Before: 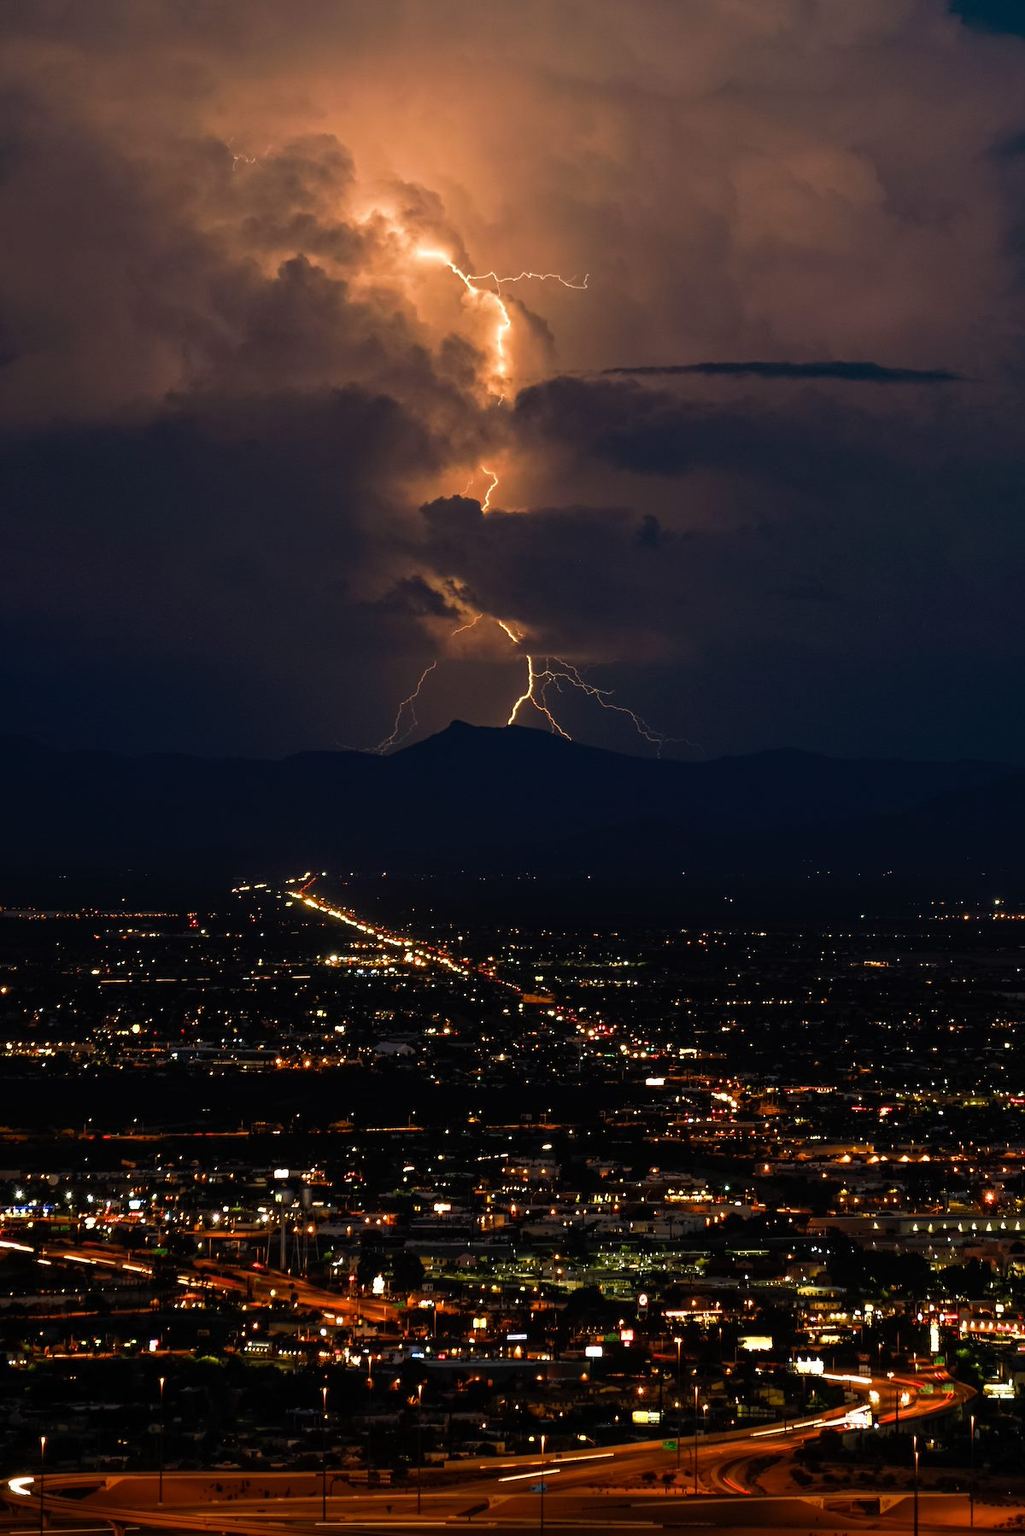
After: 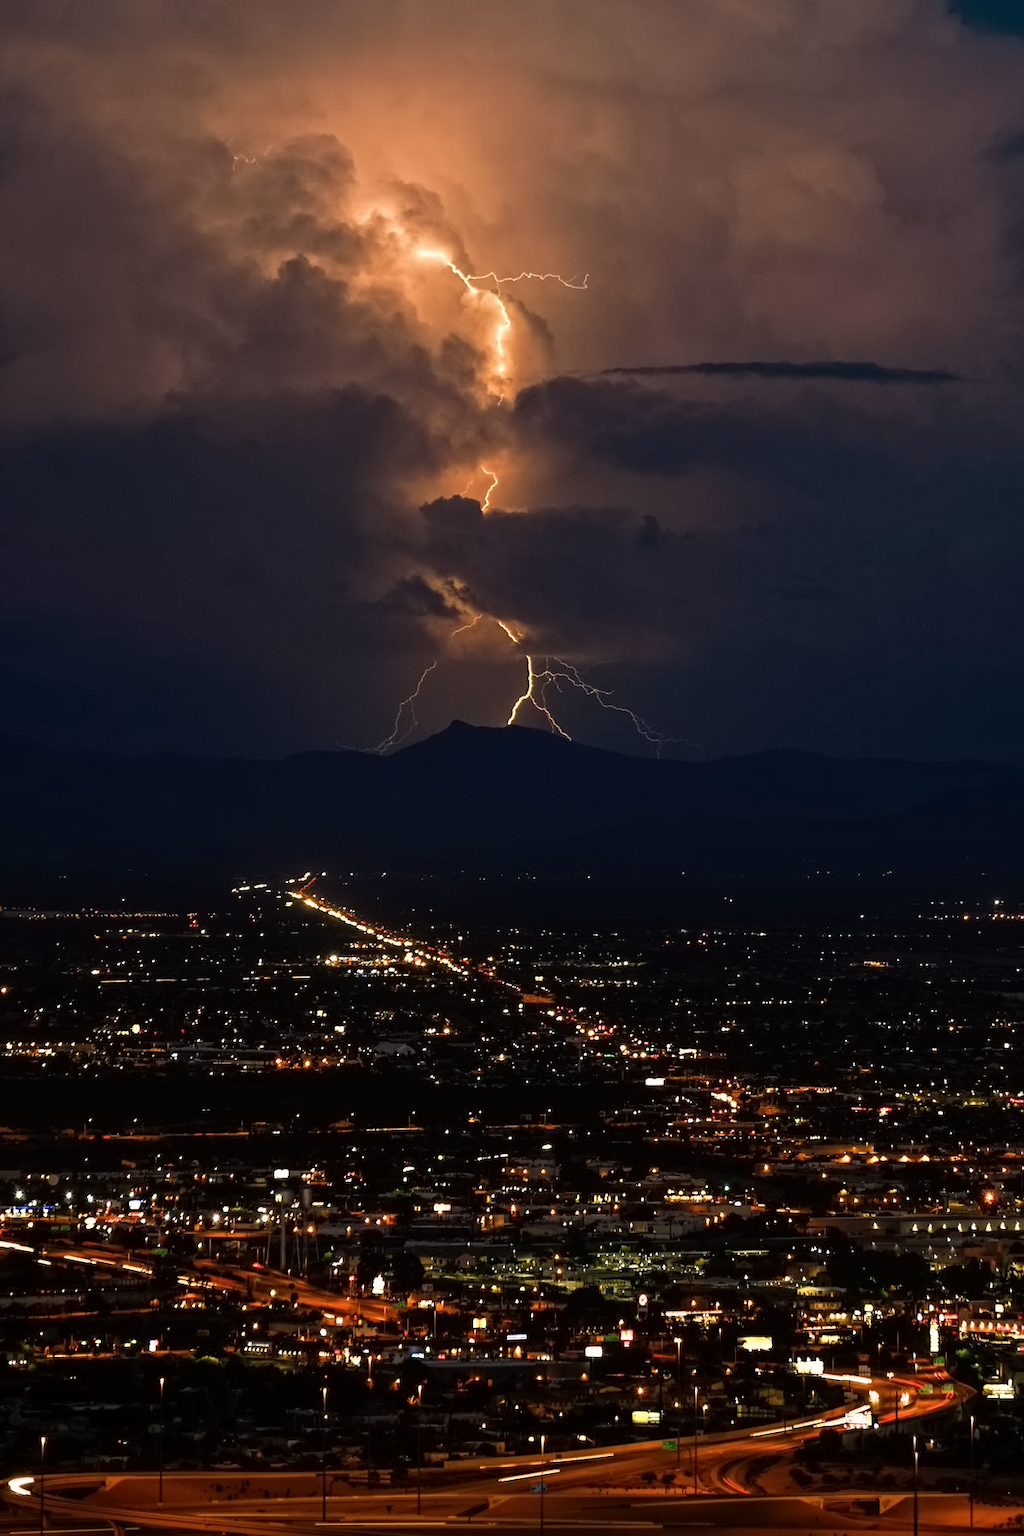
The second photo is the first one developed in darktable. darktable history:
contrast equalizer: y [[0.5 ×6], [0.5 ×6], [0.5 ×6], [0 ×6], [0, 0.039, 0.251, 0.29, 0.293, 0.292]]
